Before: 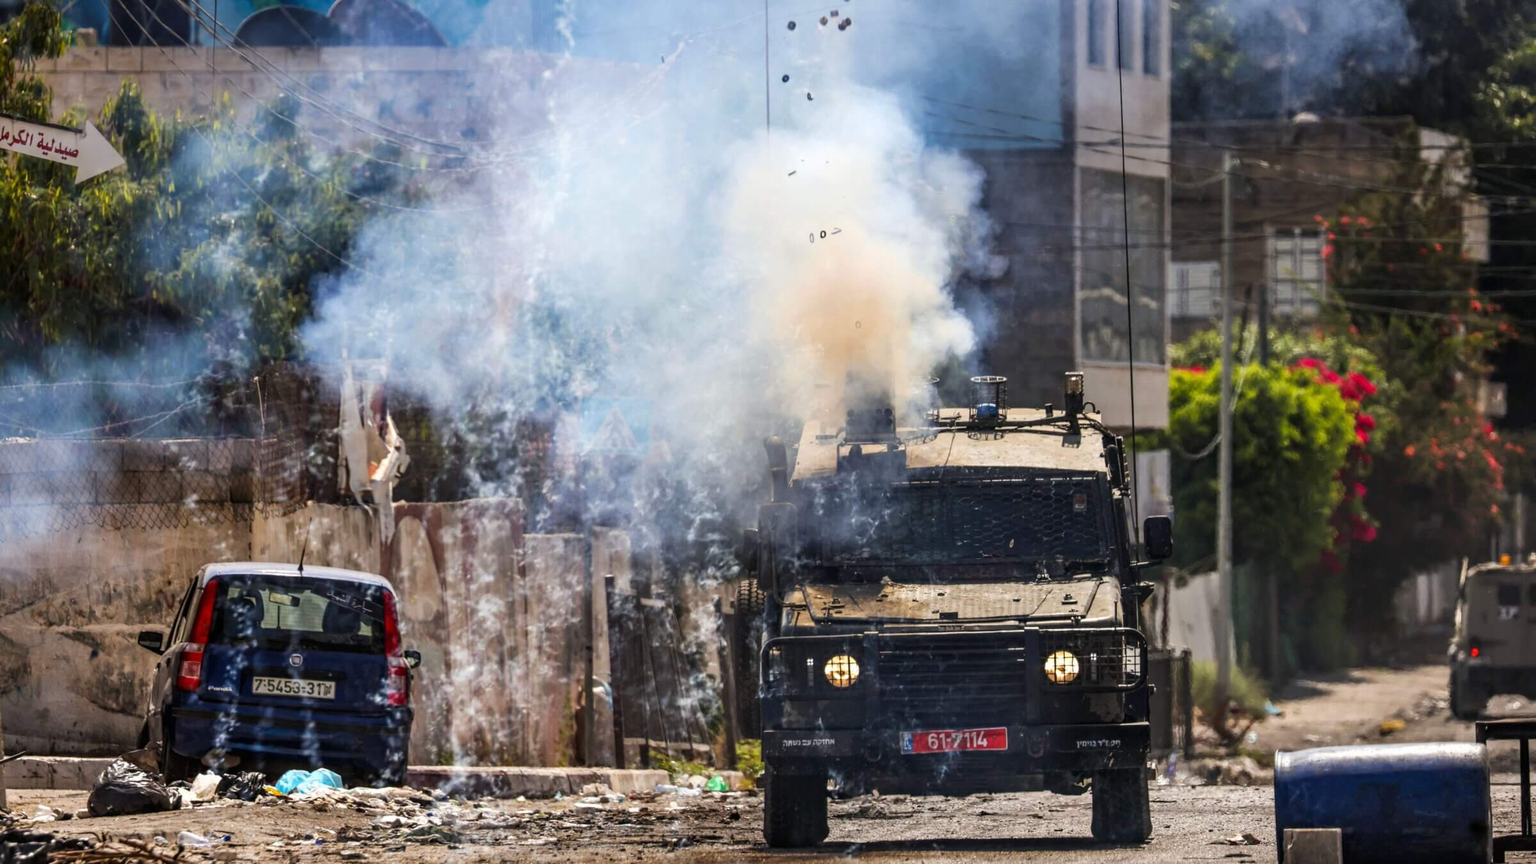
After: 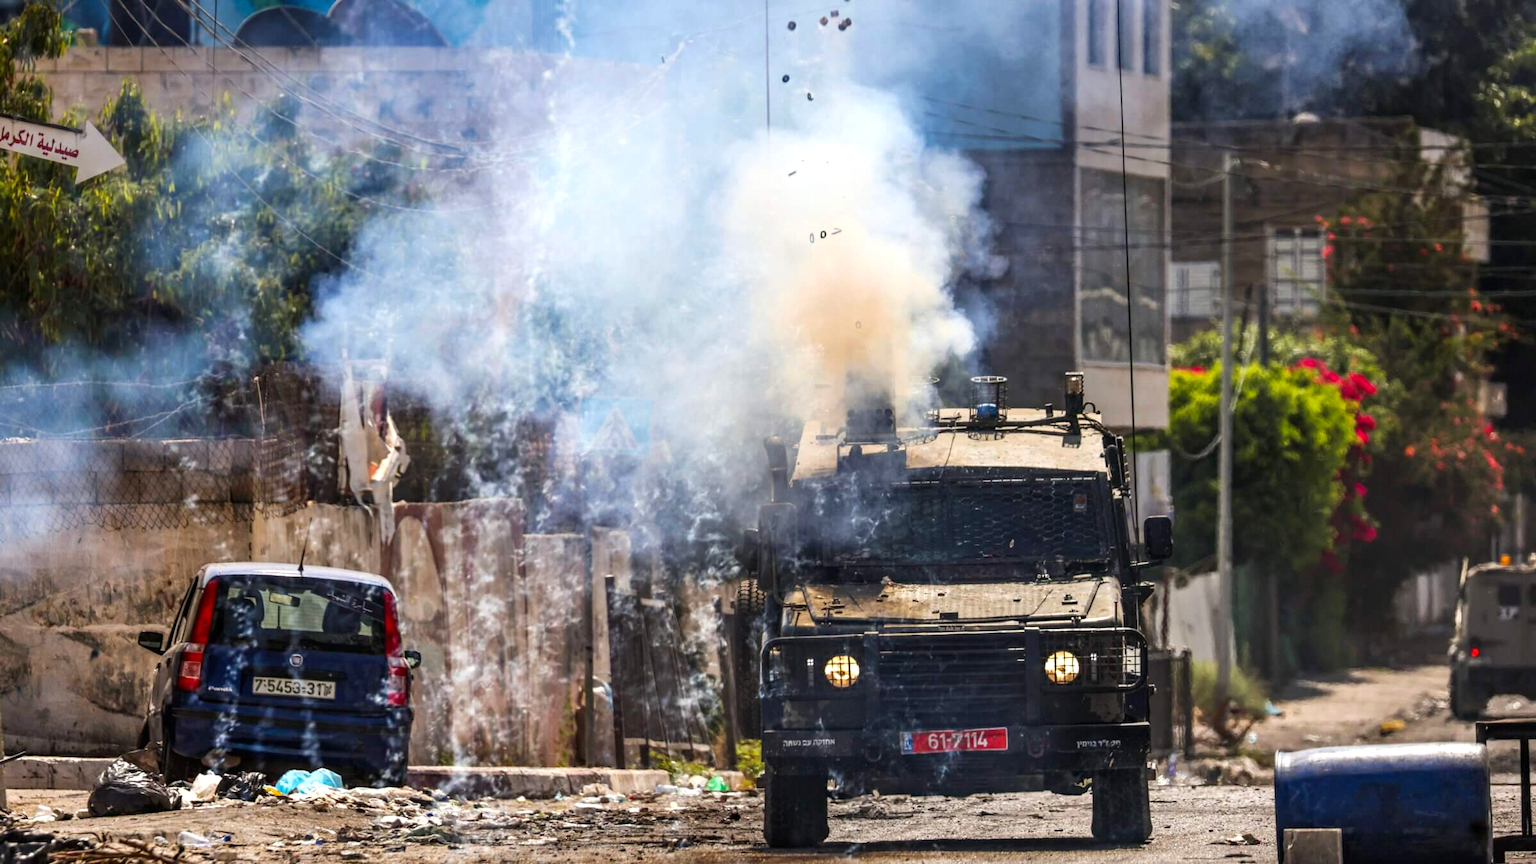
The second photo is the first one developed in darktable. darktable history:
contrast brightness saturation: contrast 0.035, saturation 0.075
exposure: exposure 0.202 EV, compensate highlight preservation false
